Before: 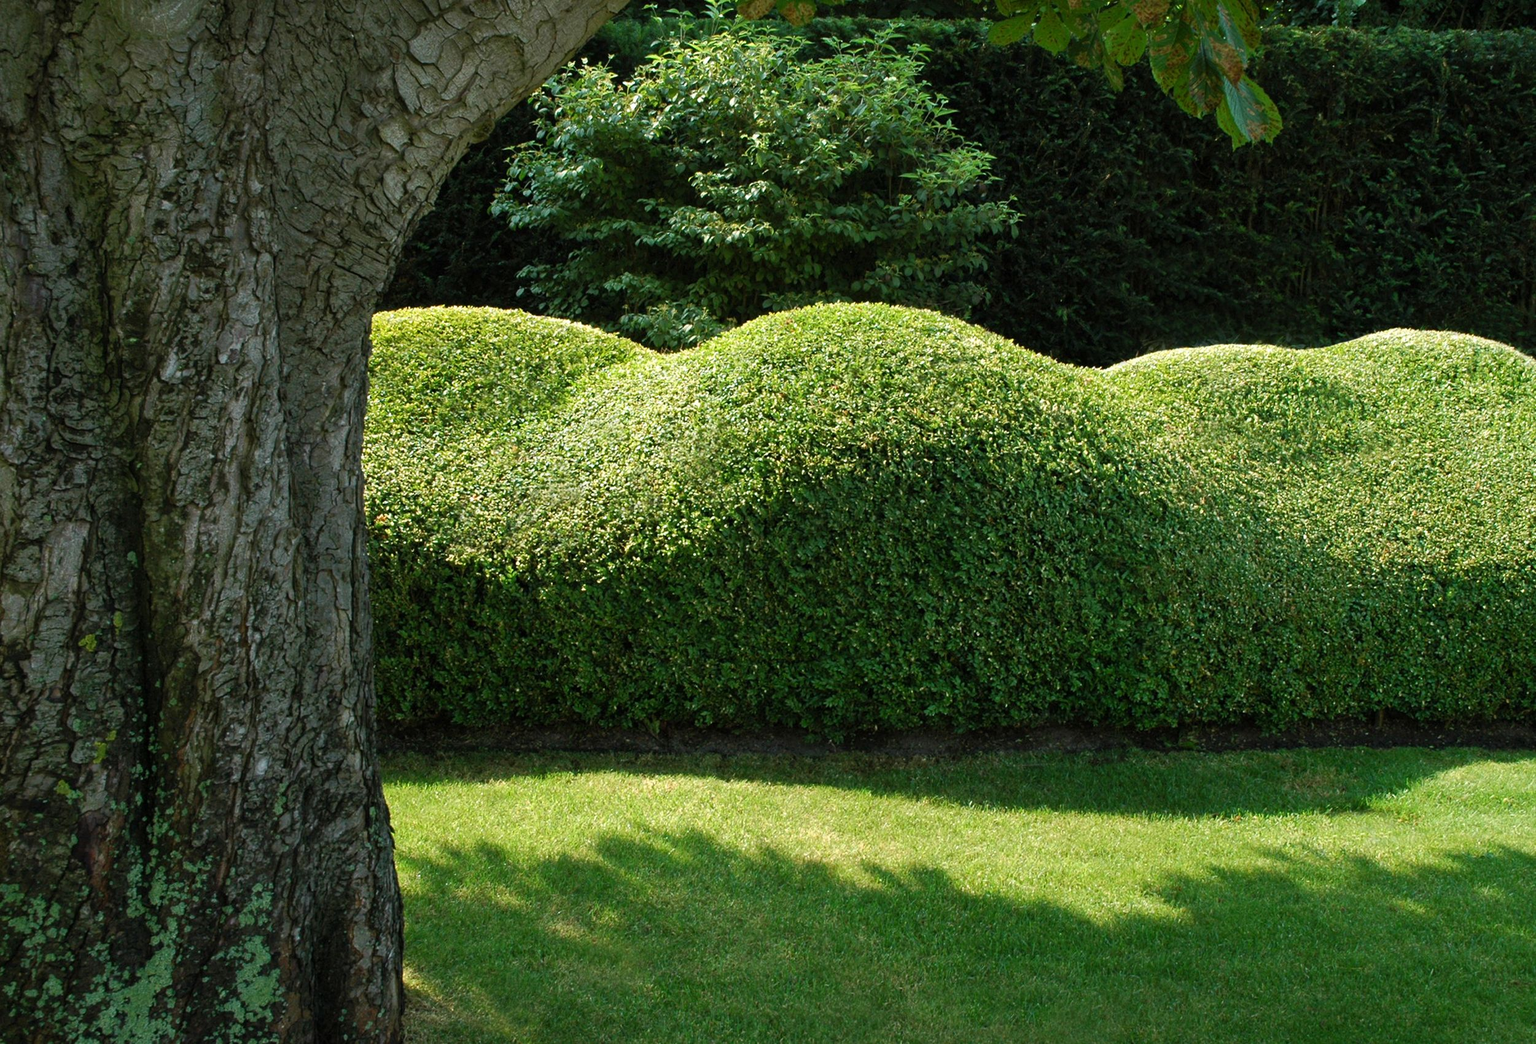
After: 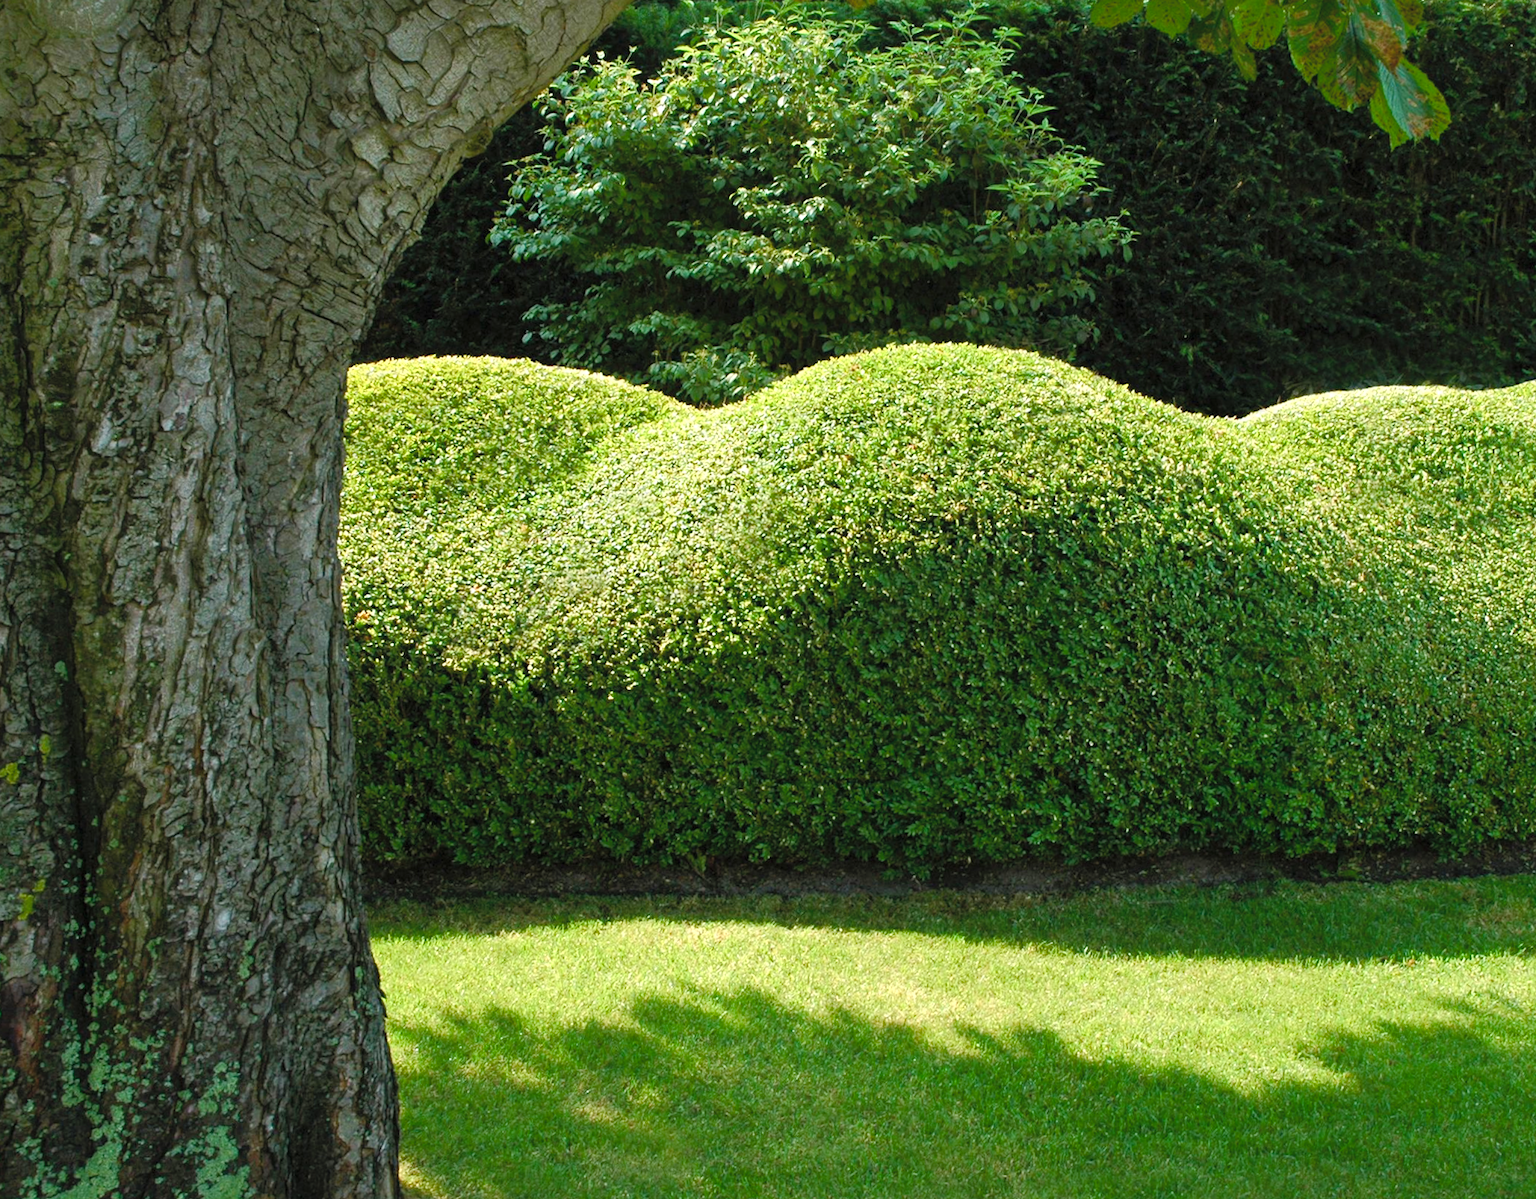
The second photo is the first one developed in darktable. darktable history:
color balance rgb: linear chroma grading › shadows 32%, linear chroma grading › global chroma -2%, linear chroma grading › mid-tones 4%, perceptual saturation grading › global saturation -2%, perceptual saturation grading › highlights -8%, perceptual saturation grading › mid-tones 8%, perceptual saturation grading › shadows 4%, perceptual brilliance grading › highlights 8%, perceptual brilliance grading › mid-tones 4%, perceptual brilliance grading › shadows 2%, global vibrance 16%, saturation formula JzAzBz (2021)
contrast brightness saturation: brightness 0.13
exposure: compensate highlight preservation false
crop and rotate: angle 1°, left 4.281%, top 0.642%, right 11.383%, bottom 2.486%
